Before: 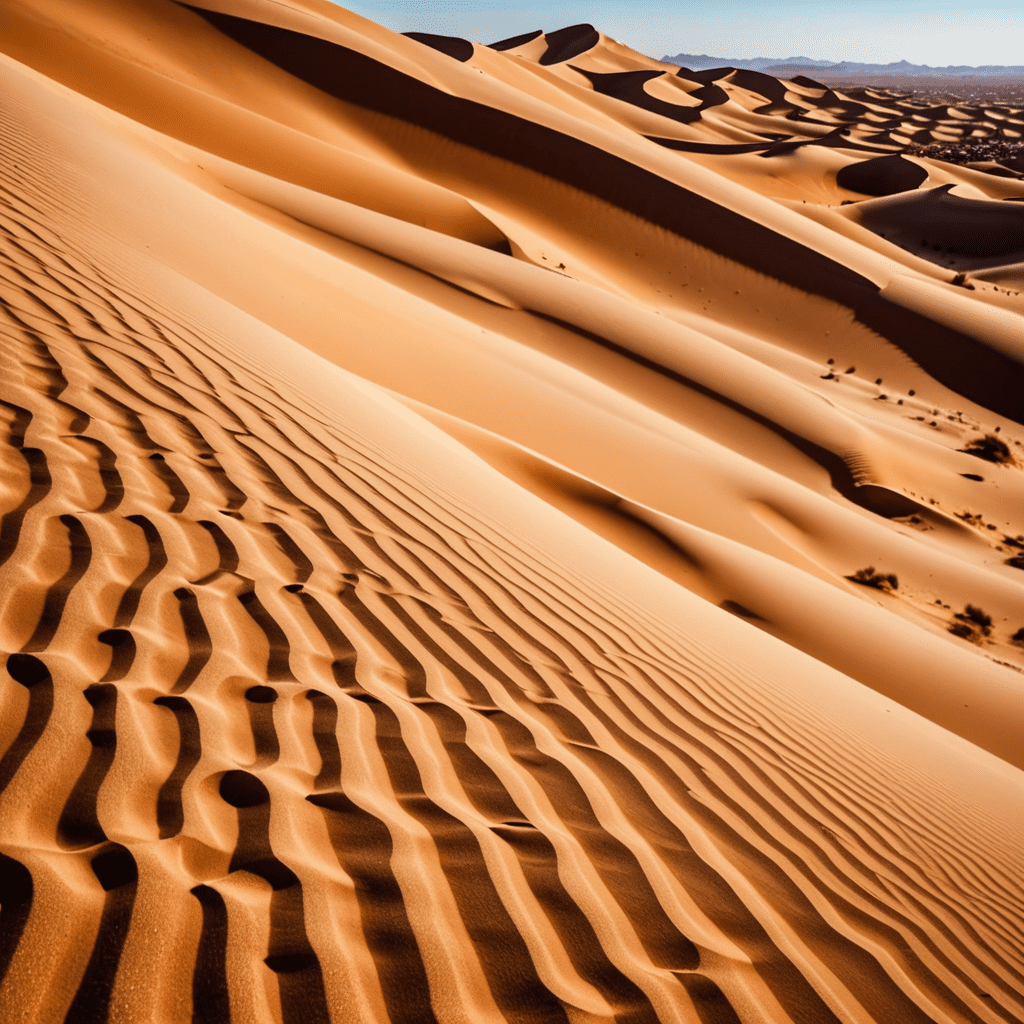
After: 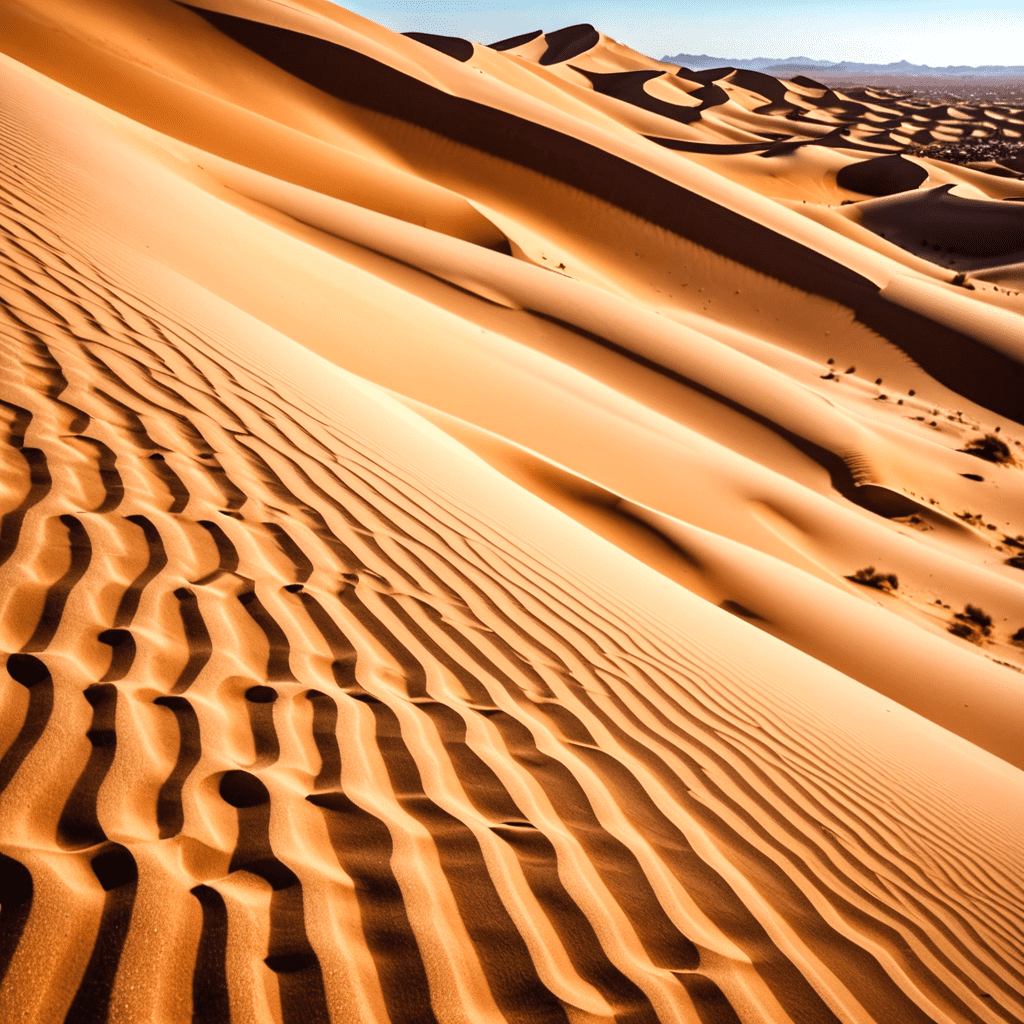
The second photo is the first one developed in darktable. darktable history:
tone equalizer: on, module defaults
exposure: exposure 0.37 EV, compensate exposure bias true, compensate highlight preservation false
